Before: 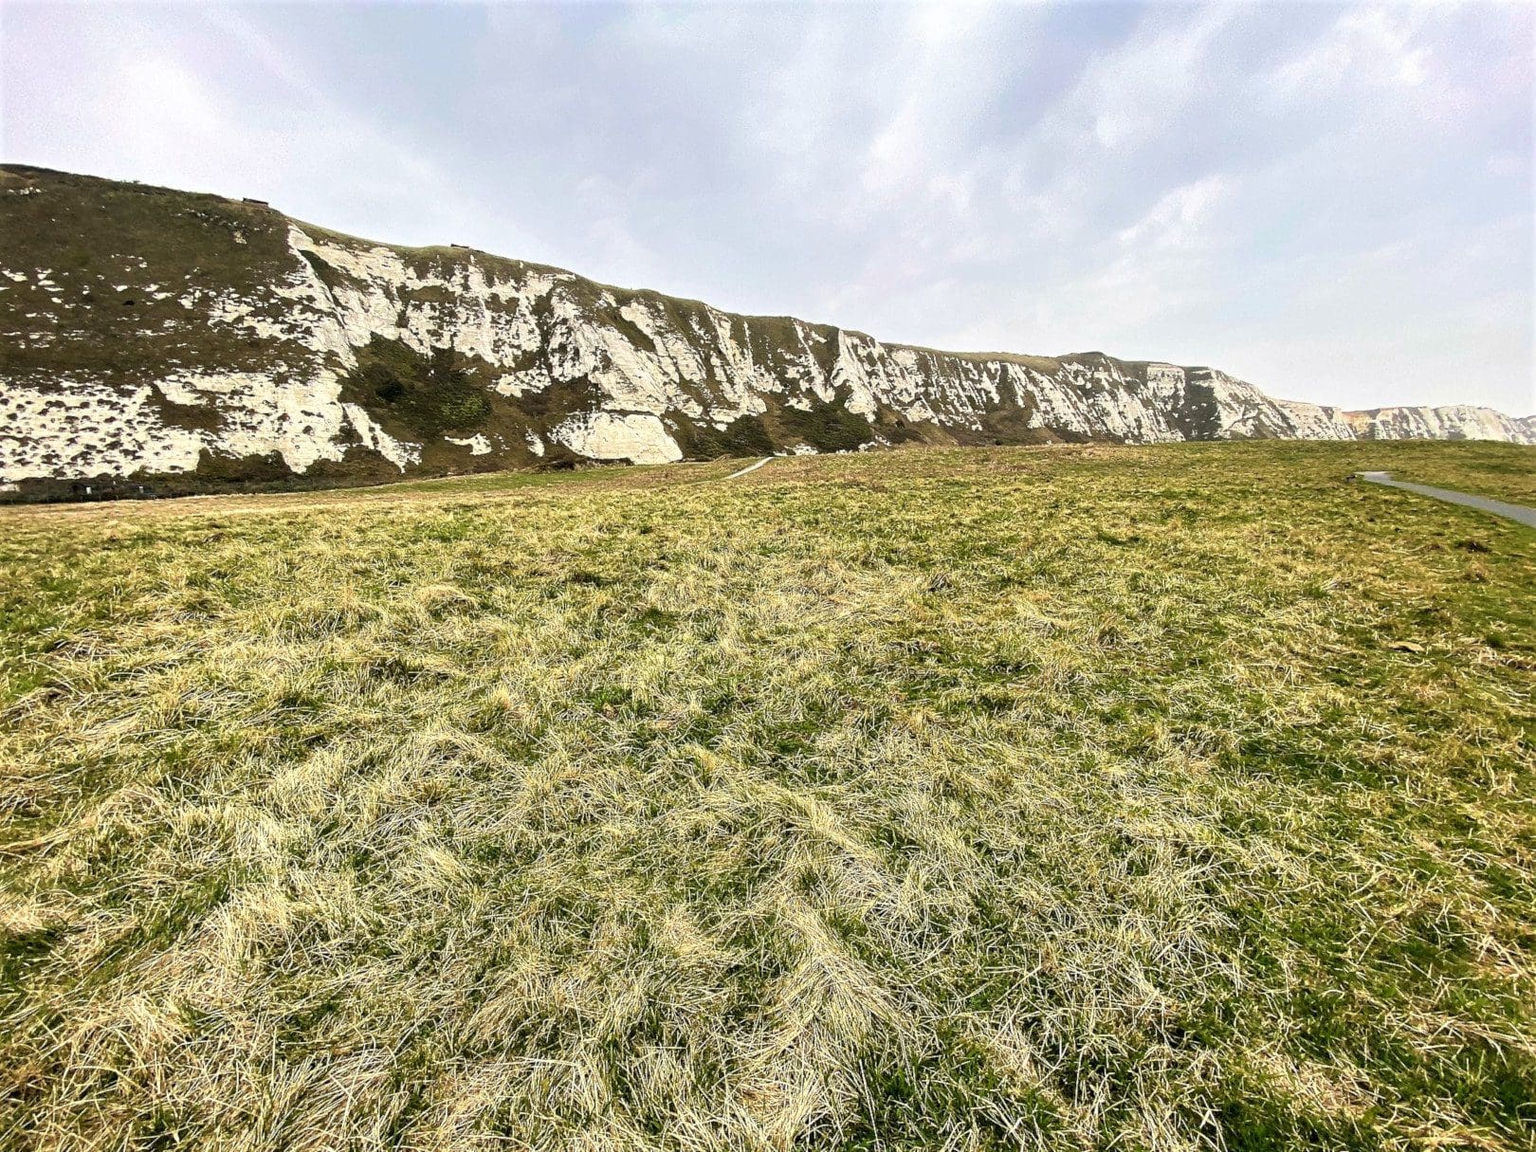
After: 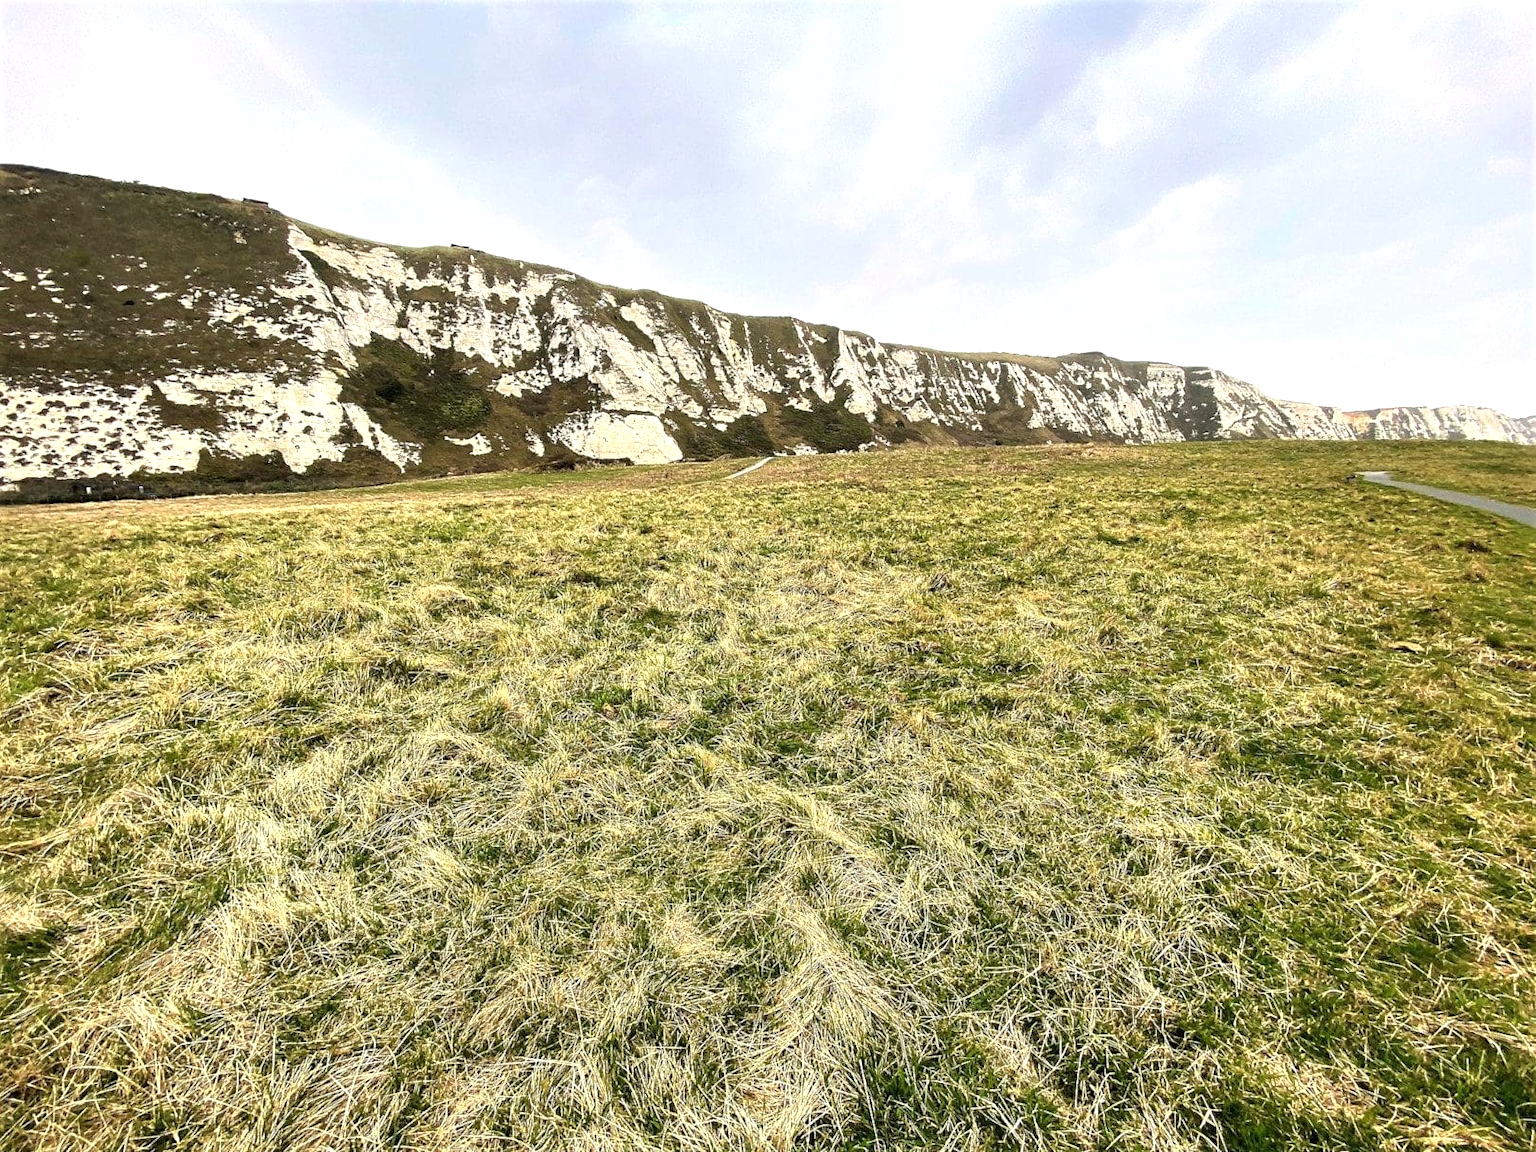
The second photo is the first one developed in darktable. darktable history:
white balance: emerald 1
exposure: exposure 0.29 EV, compensate highlight preservation false
